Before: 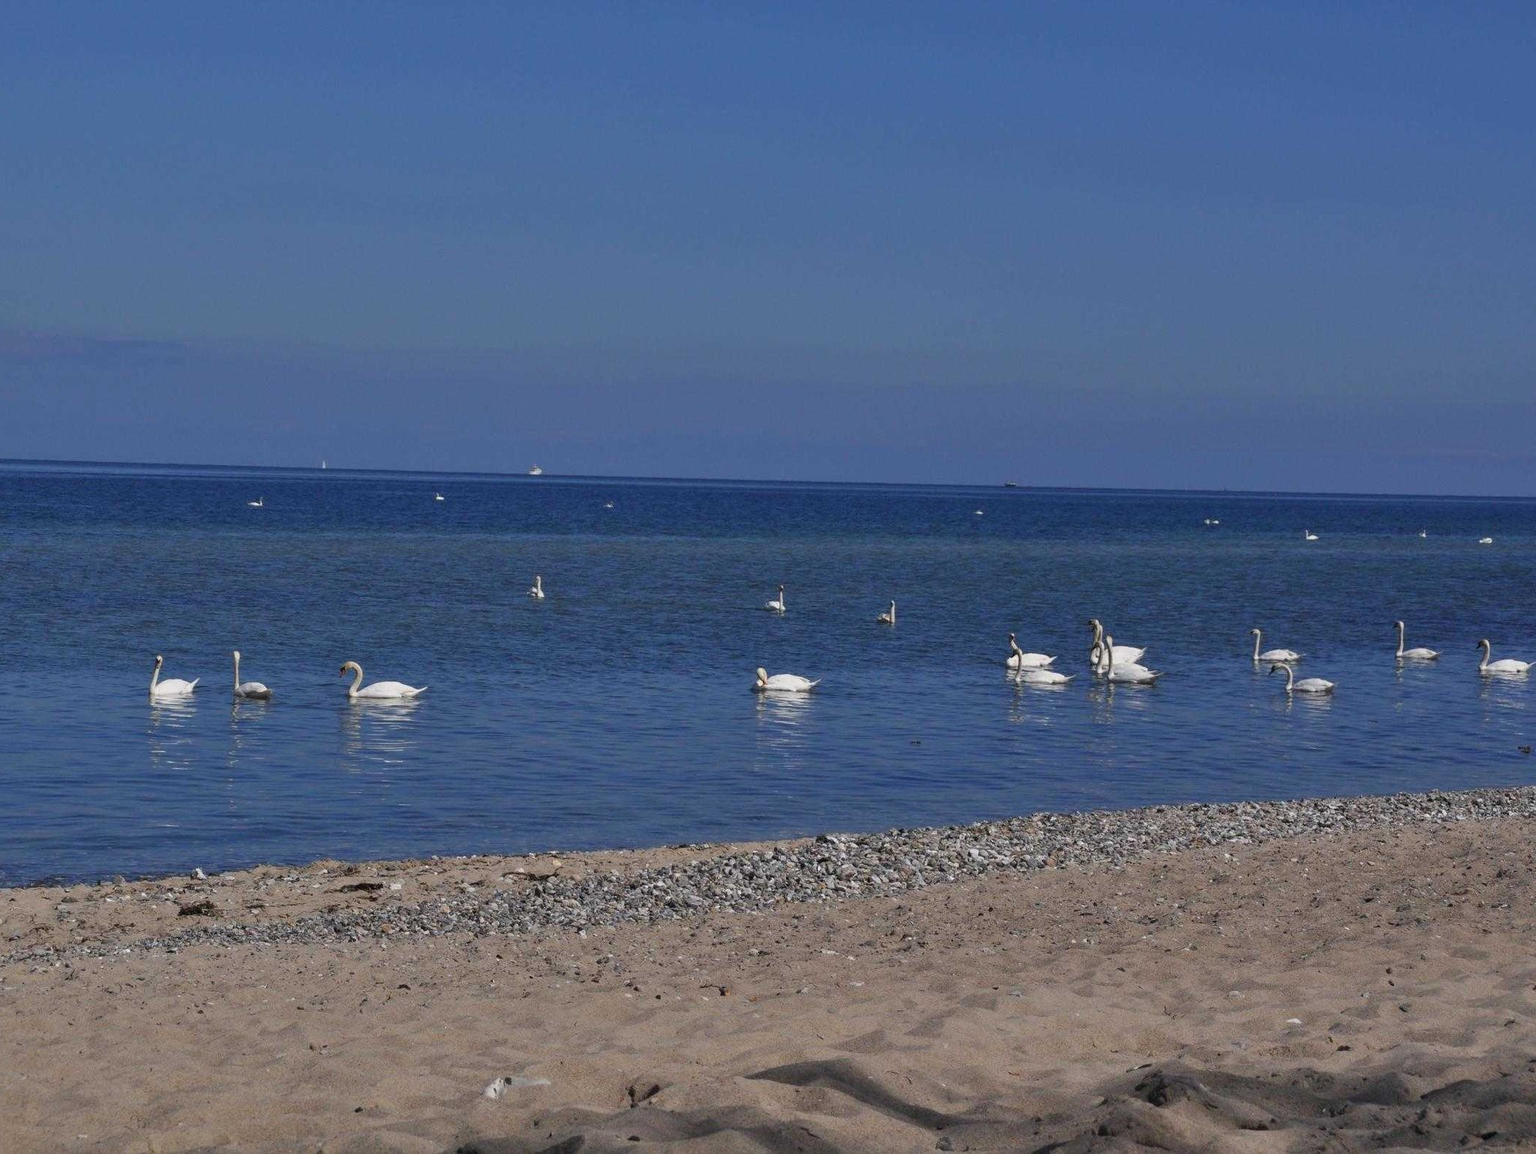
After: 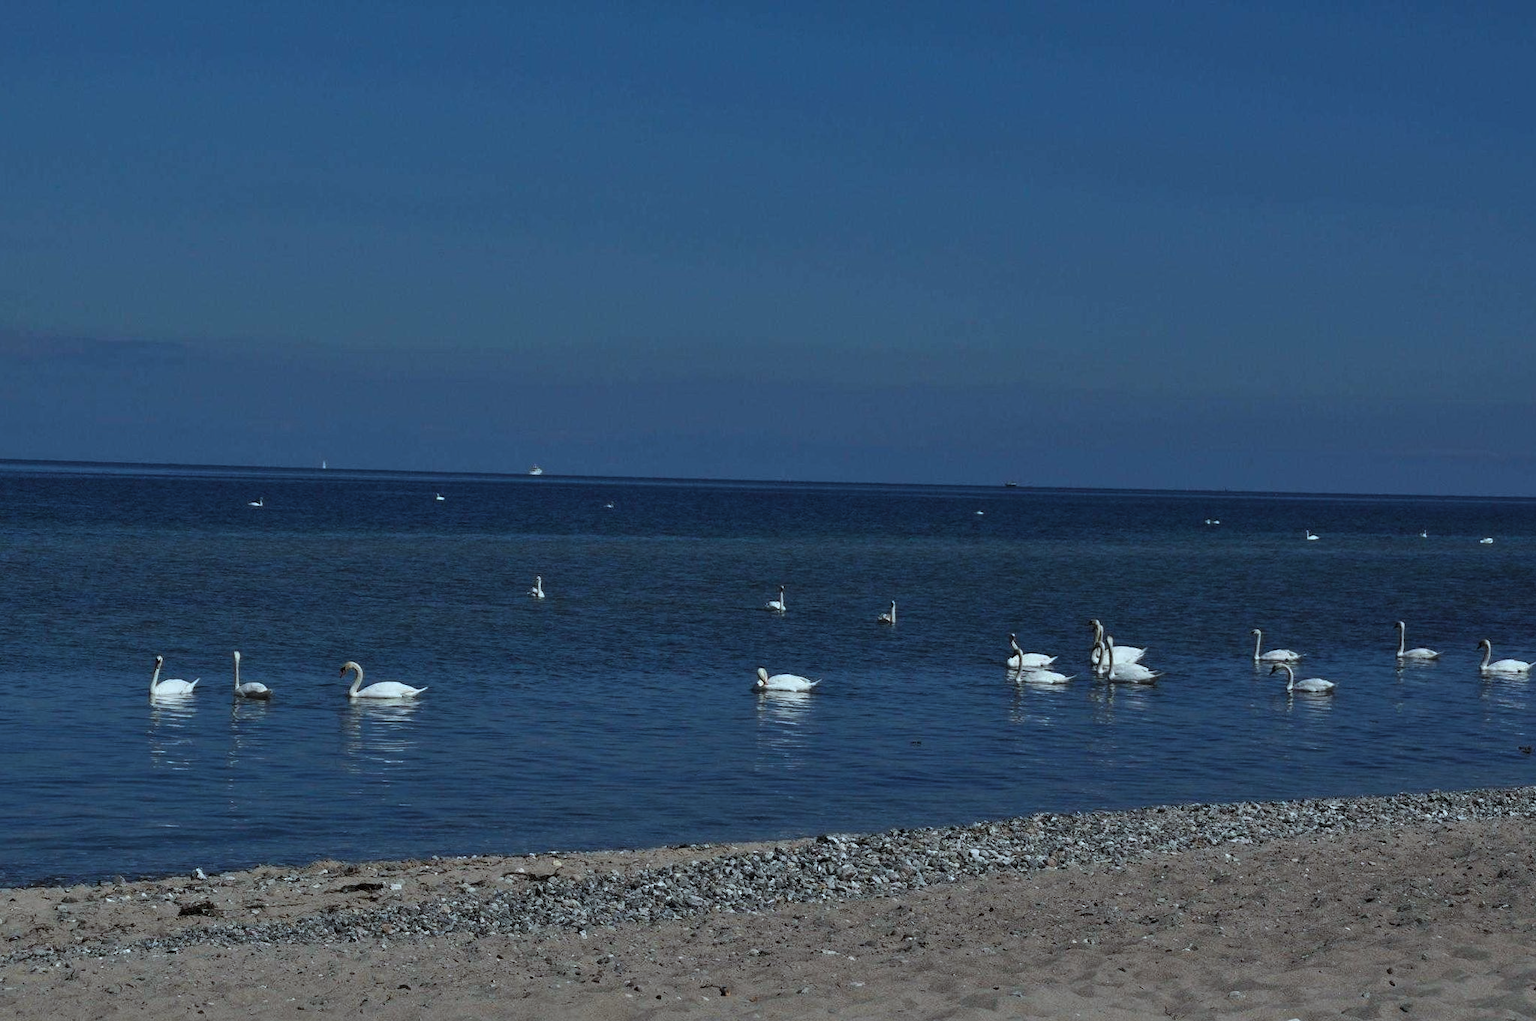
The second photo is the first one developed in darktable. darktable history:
color correction: highlights a* -10.04, highlights b* -10.37
levels: levels [0.029, 0.545, 0.971]
crop and rotate: top 0%, bottom 11.49%
white balance: red 1, blue 1
